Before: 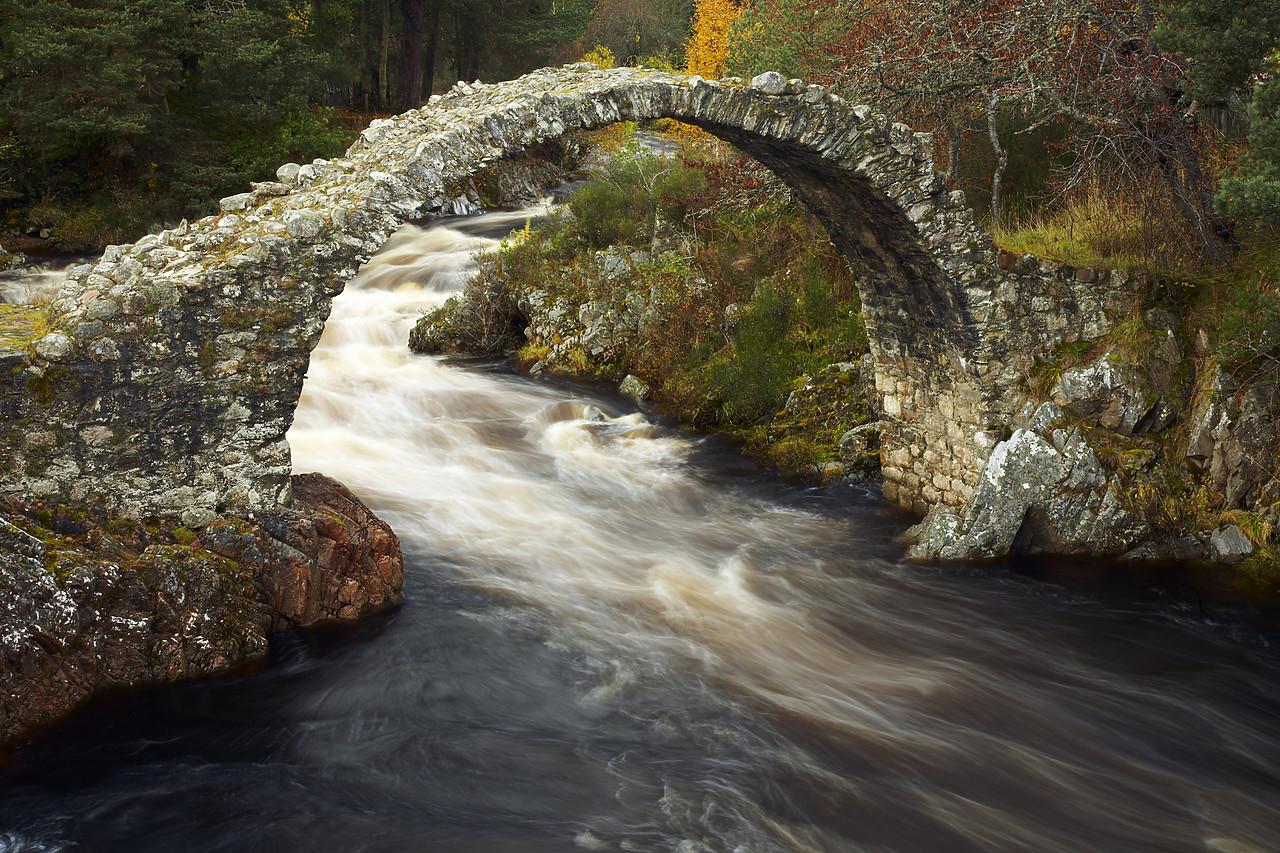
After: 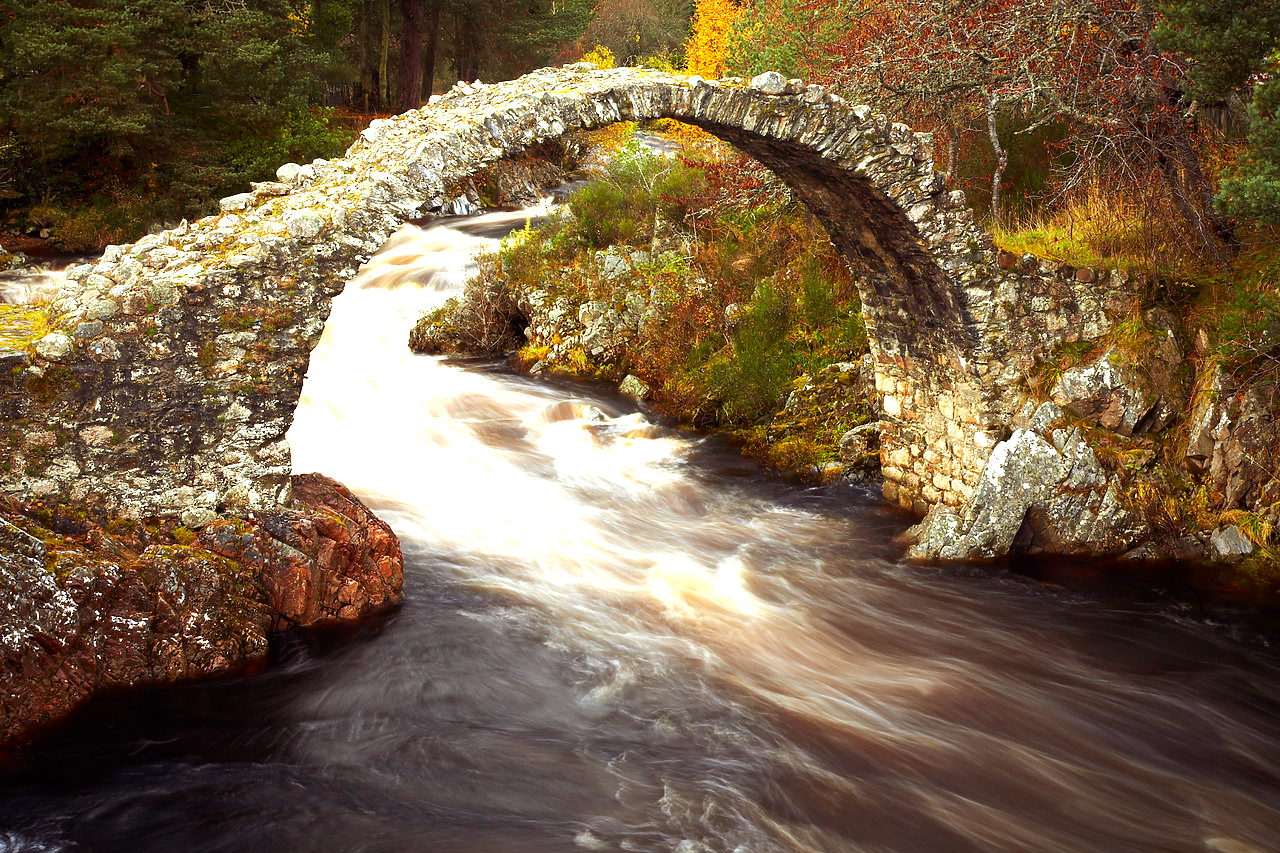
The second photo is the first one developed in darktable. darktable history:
exposure: black level correction 0, exposure 1.379 EV, compensate exposure bias true, compensate highlight preservation false
vignetting: fall-off start 80.87%, fall-off radius 61.59%, brightness -0.384, saturation 0.007, center (0, 0.007), automatic ratio true, width/height ratio 1.418
rgb levels: mode RGB, independent channels, levels [[0, 0.5, 1], [0, 0.521, 1], [0, 0.536, 1]]
